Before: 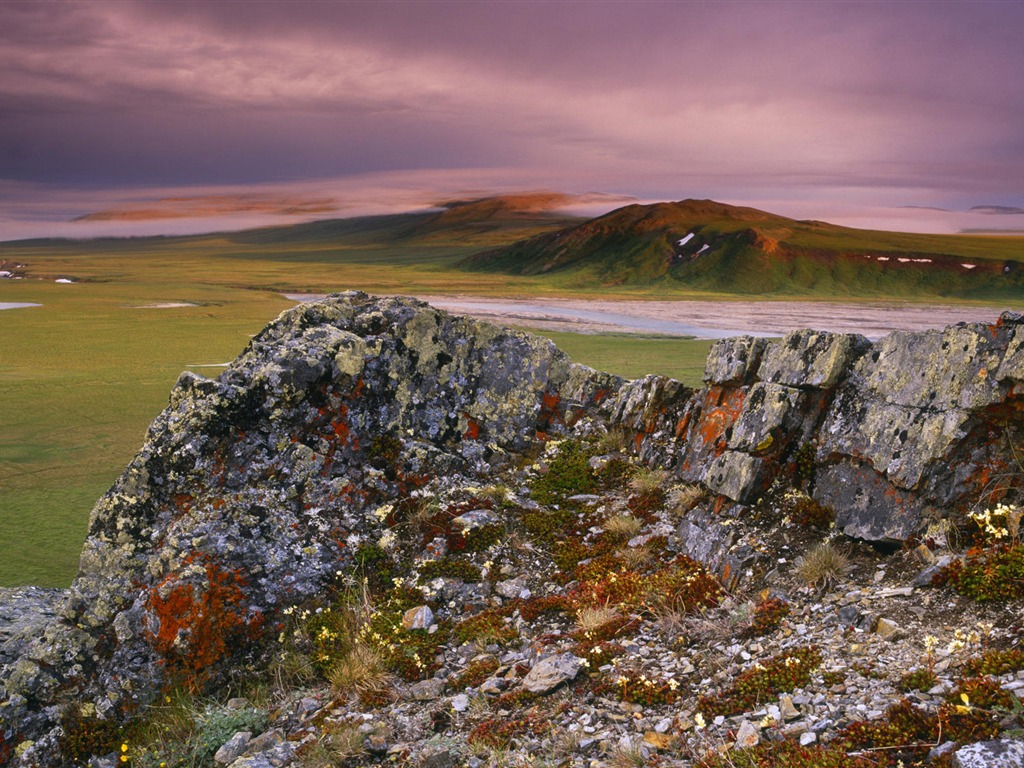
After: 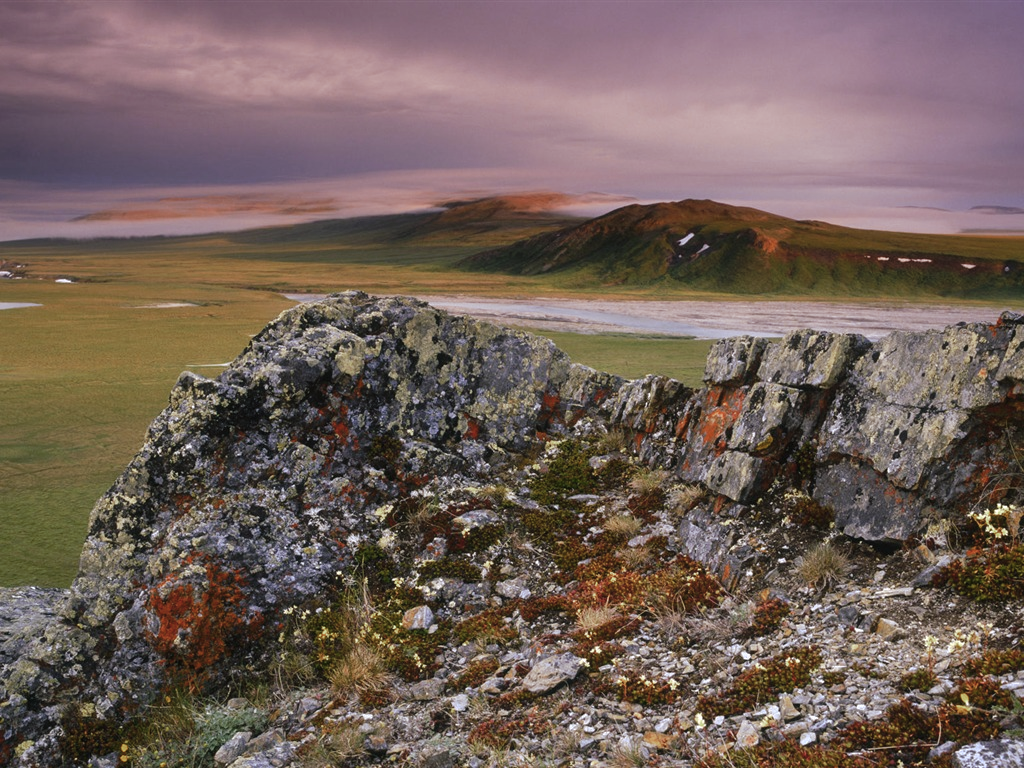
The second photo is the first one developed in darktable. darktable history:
tone curve: curves: ch0 [(0, 0) (0.003, 0.013) (0.011, 0.018) (0.025, 0.027) (0.044, 0.045) (0.069, 0.068) (0.1, 0.096) (0.136, 0.13) (0.177, 0.168) (0.224, 0.217) (0.277, 0.277) (0.335, 0.338) (0.399, 0.401) (0.468, 0.473) (0.543, 0.544) (0.623, 0.621) (0.709, 0.7) (0.801, 0.781) (0.898, 0.869) (1, 1)], preserve colors none
color look up table: target L [77.17, 92.2, 85.86, 82.94, 73.89, 72.81, 68.82, 55.02, 62.38, 54.94, 44.44, 31.47, 36.17, 26.34, 3.847, 201.6, 105.63, 84.84, 70.64, 56.8, 66.66, 50.66, 44.62, 59.13, 56.14, 40.84, 30.35, 25.38, 8.279, 76.39, 70.86, 66.22, 52.49, 58.24, 56.06, 55.3, 53.09, 39.46, 30.59, 33.04, 34.81, 16.77, 6.282, 87.61, 85.16, 73.14, 66.99, 73.43, 43.52], target a [-9.289, -9.469, -23.41, -50.82, -63.08, -17.8, -55.18, -49.32, -19.18, -3.436, -7.22, -31.94, -25.65, -13.88, -0.351, 0, 0, -8.184, 20.26, 19.96, 36.57, 15.82, 47.09, 55.7, 40.14, 53.33, 10.2, 35.38, 18.86, 13.52, 24.82, 18.84, 52.12, 3.066, 45.23, 6.35, 53.33, 12.24, 0, 21.93, 27.53, 15, 6.969, -52.16, -7.954, -17.75, -41.88, -14.54, -2.953], target b [47.11, 22.19, 2.321, 23.51, 44.08, 46.53, 30.59, 40.07, 33.96, 16.53, 36.54, 31.41, 4.73, 28.23, 4.798, -0.001, -0.004, 33.51, 15.29, 44.56, 31.74, 42.5, 3.077, 1.883, 2.078, 36.66, 26.05, 18.29, 8.201, -9.672, -34.92, -26.4, -48.31, -7.182, -17.81, -61.19, -54.74, -57.99, -0.003, -17.42, -69.01, -36.98, -19, 3.519, -4.096, -20.65, 2.198, -35.22, -27.32], num patches 49
